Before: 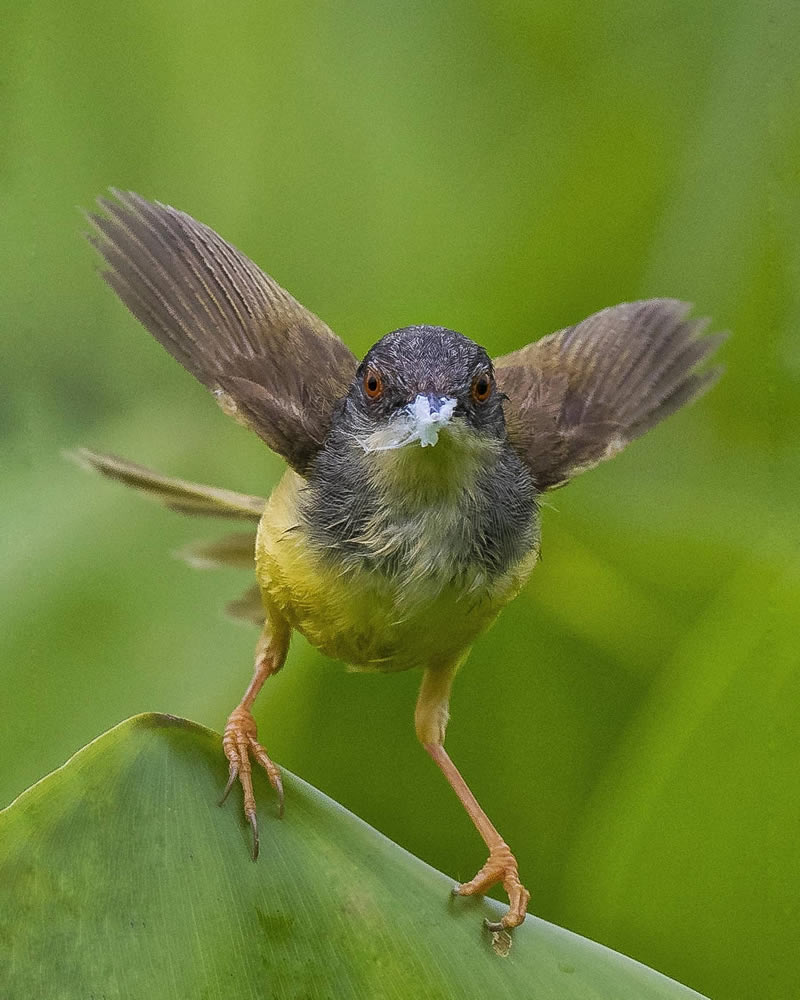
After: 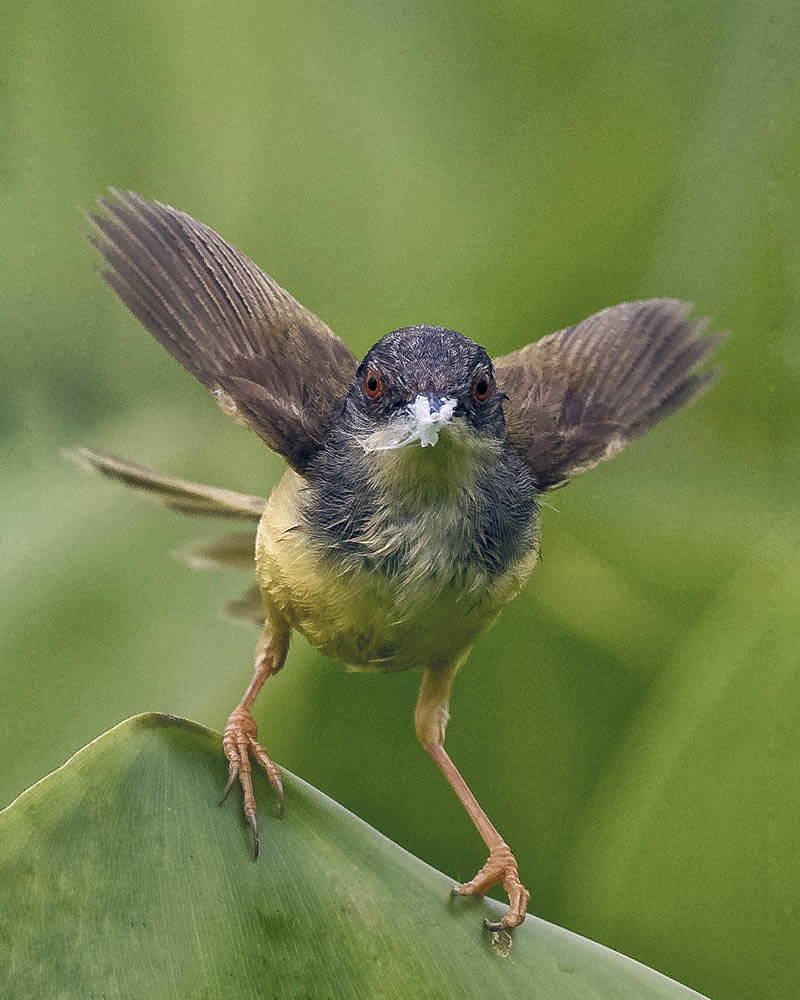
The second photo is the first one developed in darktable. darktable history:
contrast brightness saturation: saturation -0.17
color balance rgb: highlights gain › chroma 2.94%, highlights gain › hue 60.57°, global offset › chroma 0.25%, global offset › hue 256.52°, perceptual saturation grading › global saturation 20%, perceptual saturation grading › highlights -50%, perceptual saturation grading › shadows 30%, contrast 15%
